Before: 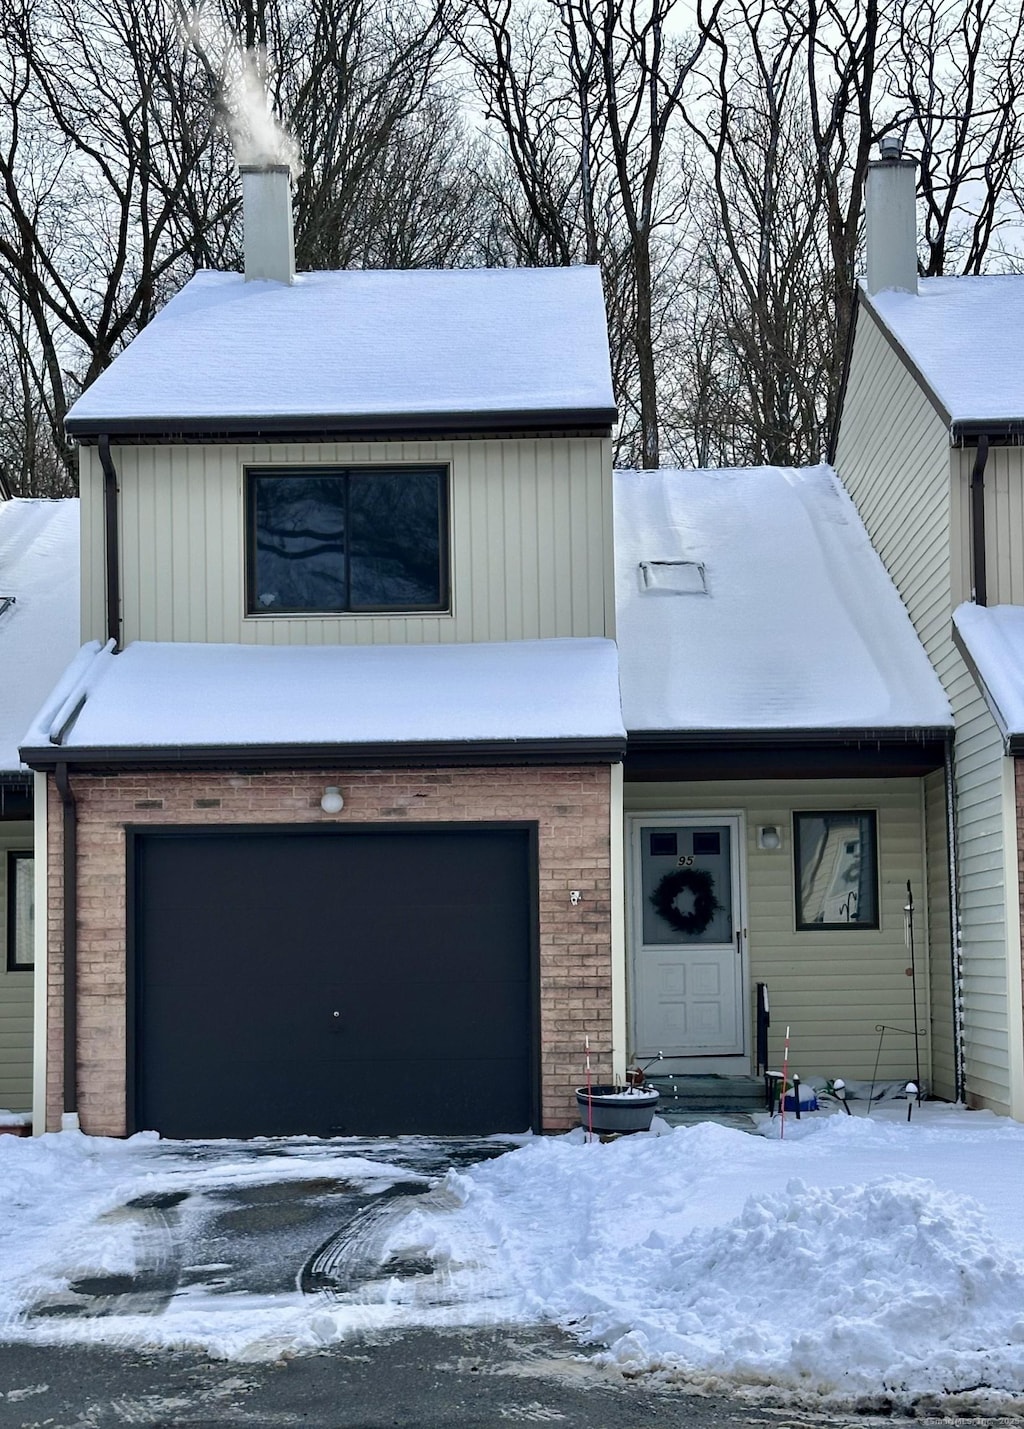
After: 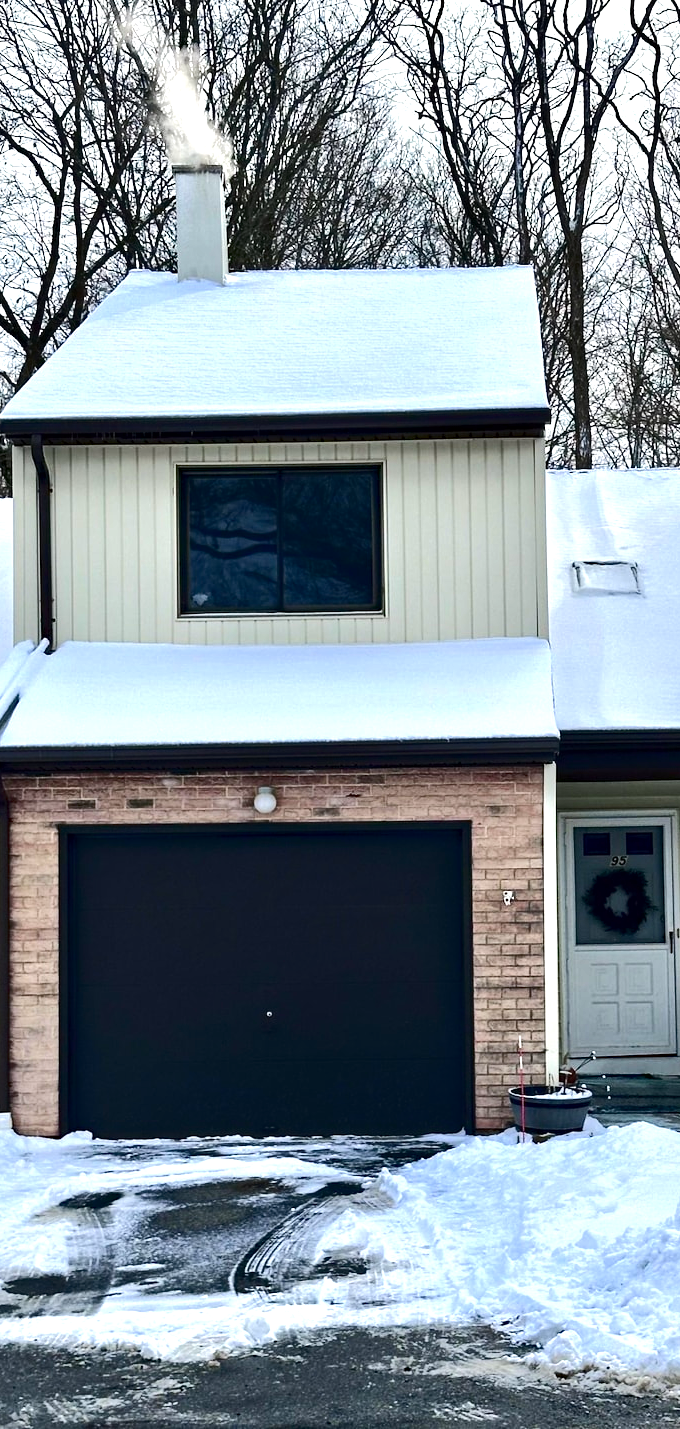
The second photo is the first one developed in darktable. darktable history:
exposure: exposure 0.746 EV, compensate highlight preservation false
crop and rotate: left 6.603%, right 26.909%
tone curve: curves: ch0 [(0, 0) (0.003, 0.003) (0.011, 0.009) (0.025, 0.018) (0.044, 0.028) (0.069, 0.038) (0.1, 0.049) (0.136, 0.062) (0.177, 0.089) (0.224, 0.123) (0.277, 0.165) (0.335, 0.223) (0.399, 0.293) (0.468, 0.385) (0.543, 0.497) (0.623, 0.613) (0.709, 0.716) (0.801, 0.802) (0.898, 0.887) (1, 1)], color space Lab, independent channels, preserve colors none
haze removal: compatibility mode true, adaptive false
